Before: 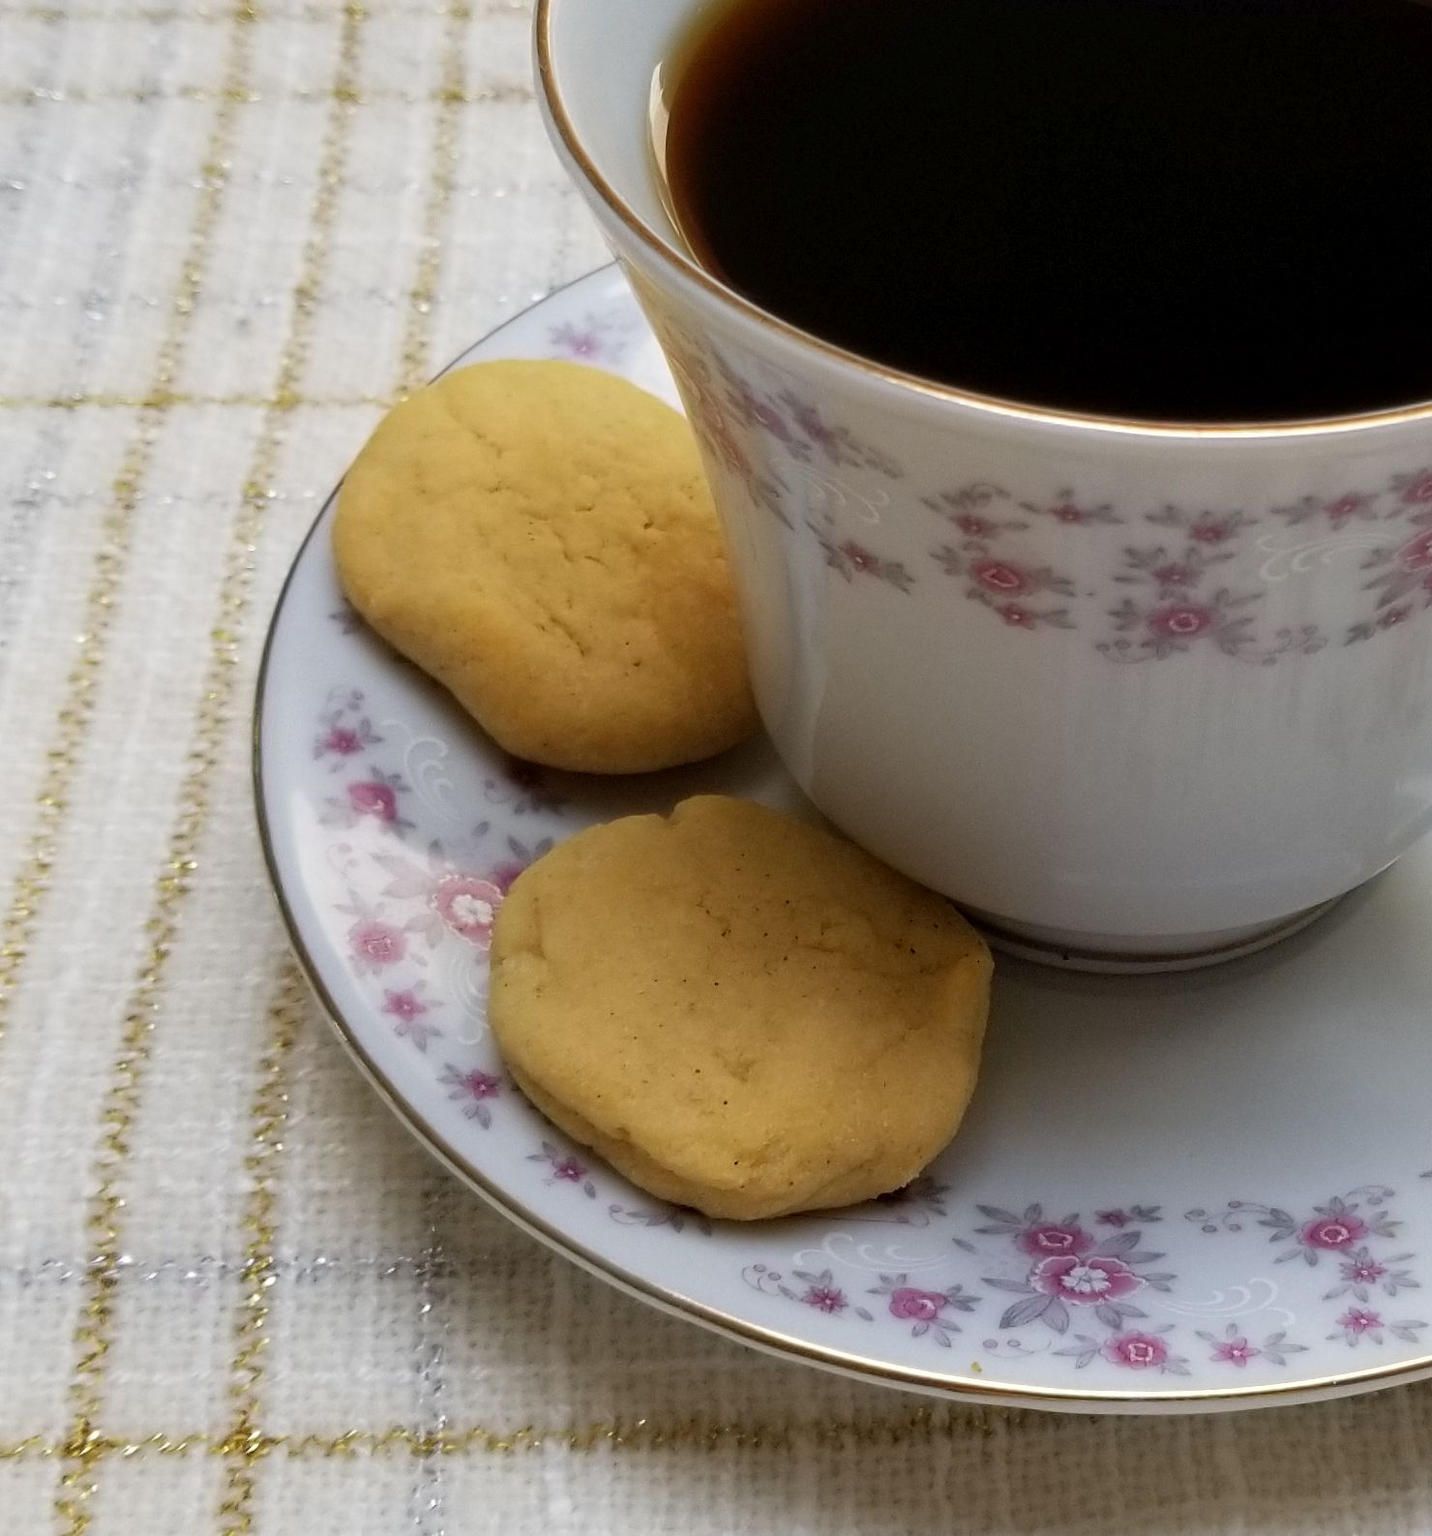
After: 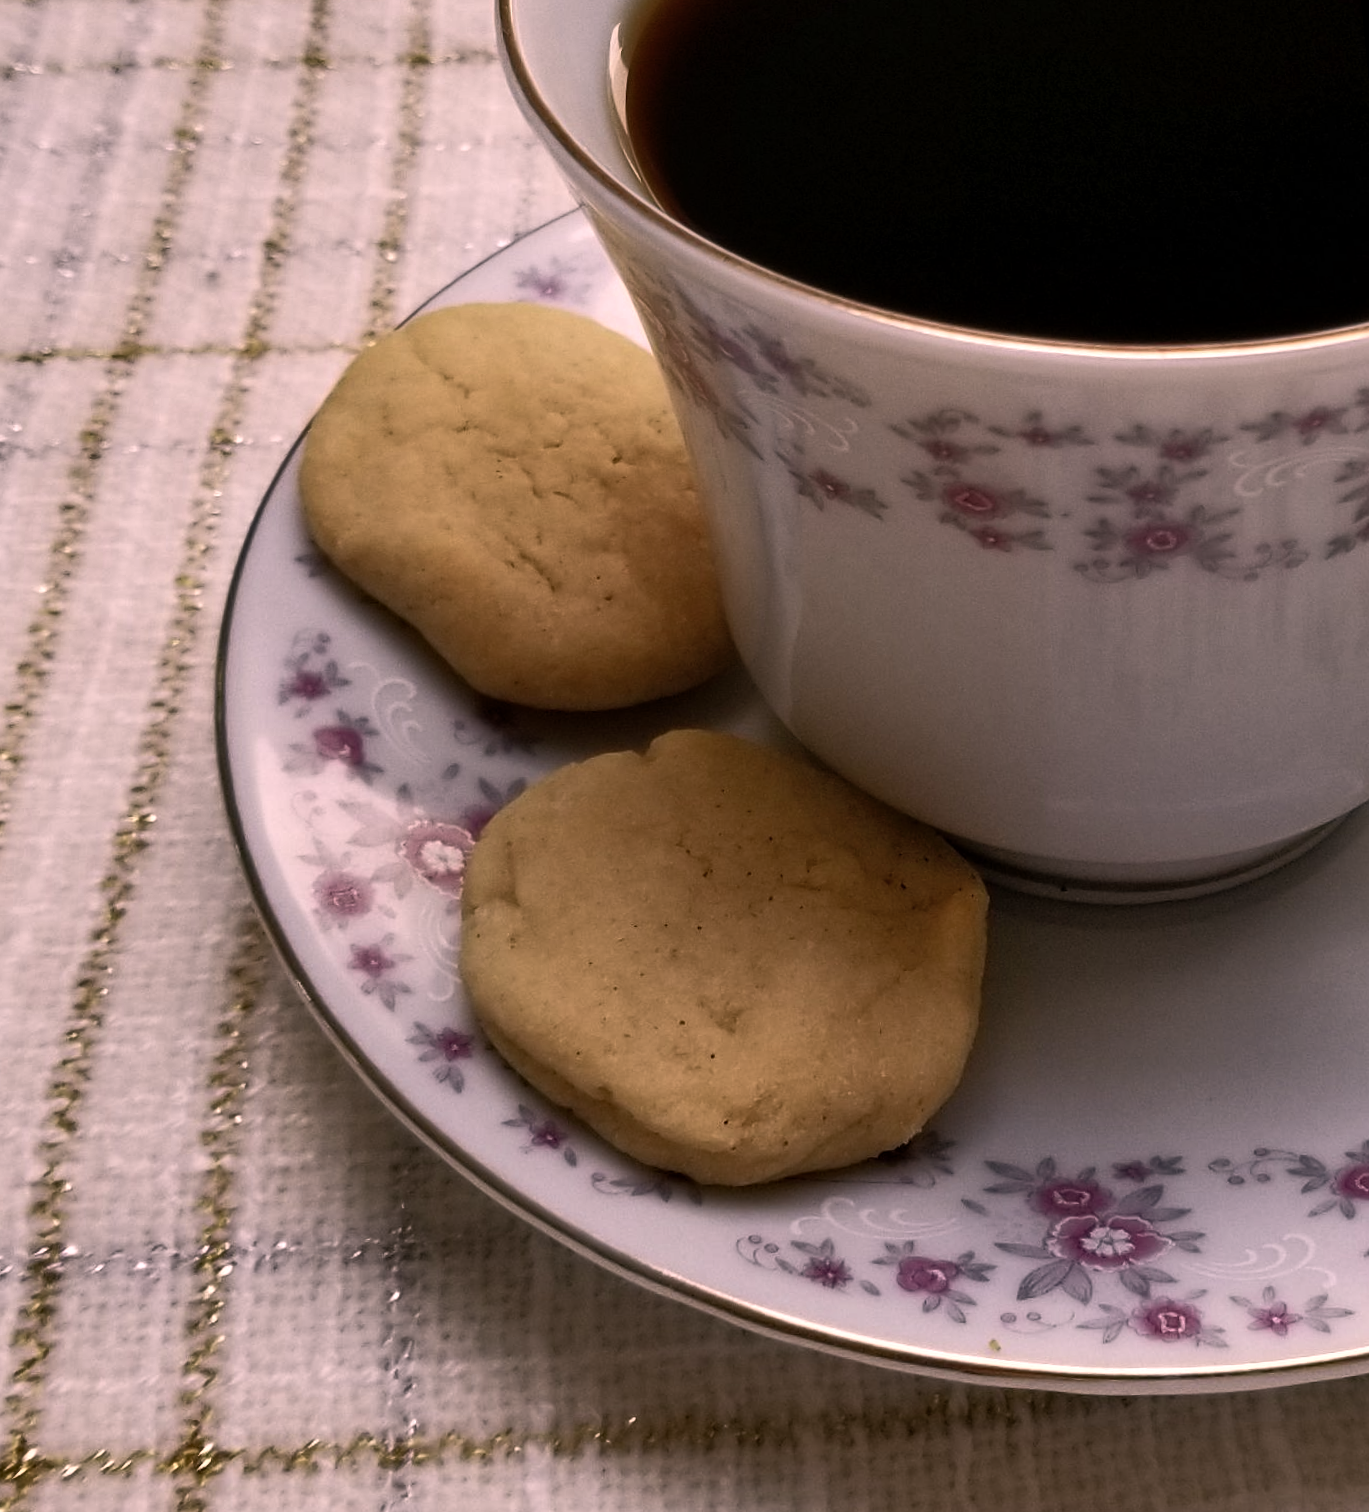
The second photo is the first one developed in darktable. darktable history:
shadows and highlights: shadows 52.42, soften with gaussian
color correction: highlights a* 14.52, highlights b* 4.84
rotate and perspective: rotation -1.68°, lens shift (vertical) -0.146, crop left 0.049, crop right 0.912, crop top 0.032, crop bottom 0.96
color balance rgb: perceptual saturation grading › highlights -31.88%, perceptual saturation grading › mid-tones 5.8%, perceptual saturation grading › shadows 18.12%, perceptual brilliance grading › highlights 3.62%, perceptual brilliance grading › mid-tones -18.12%, perceptual brilliance grading › shadows -41.3%
